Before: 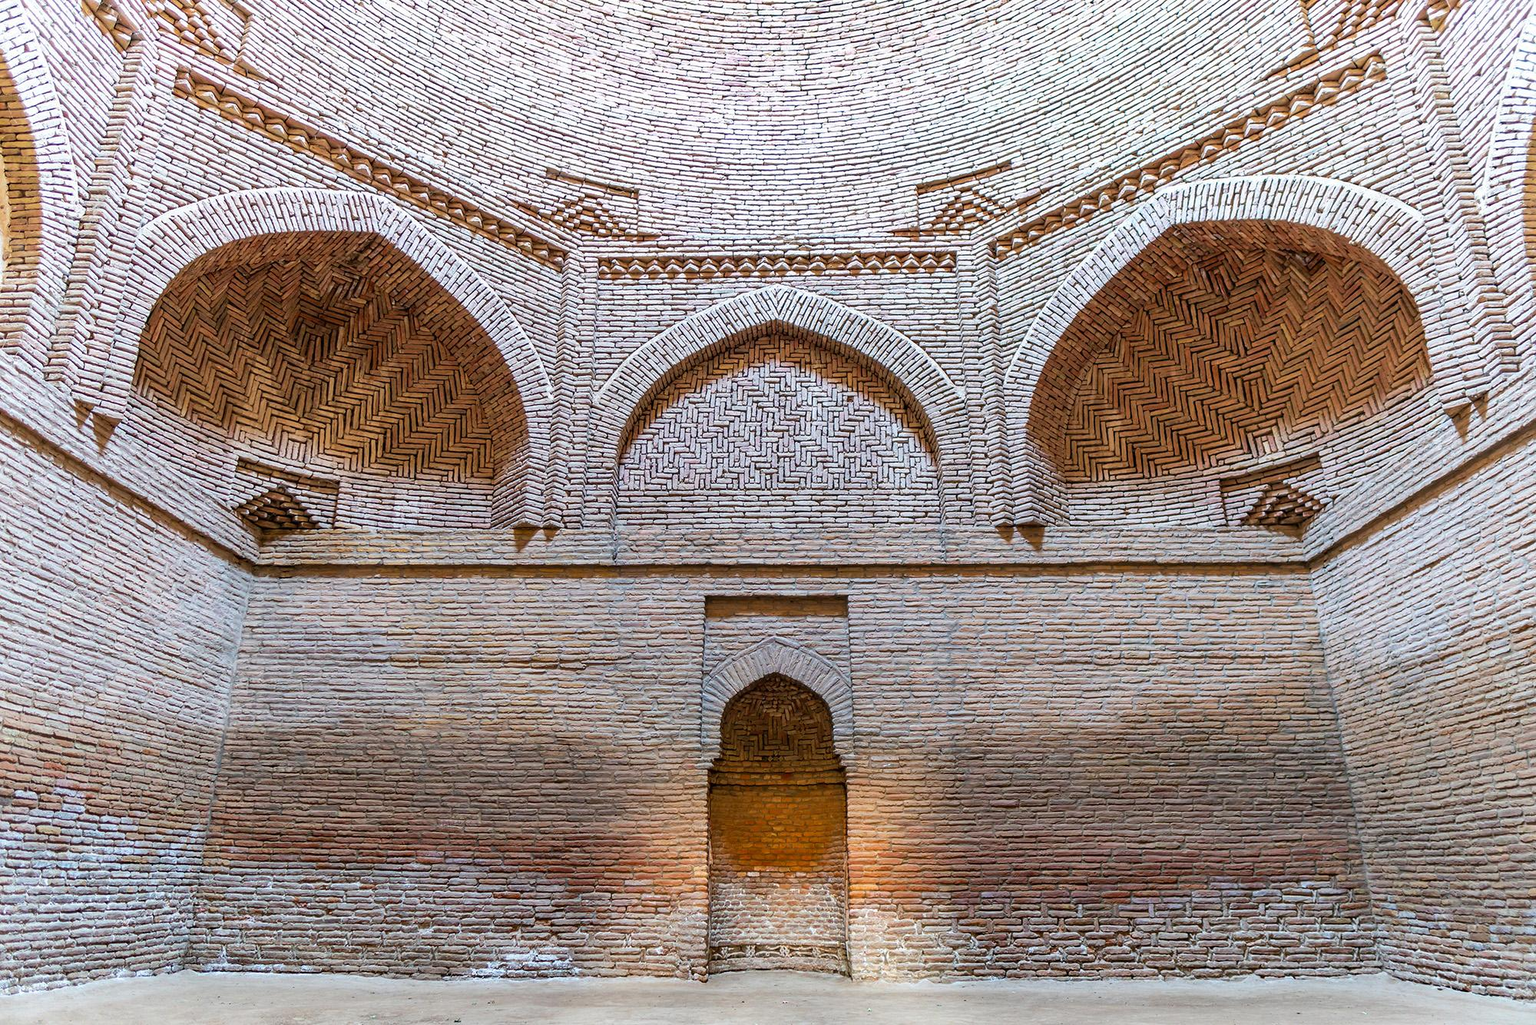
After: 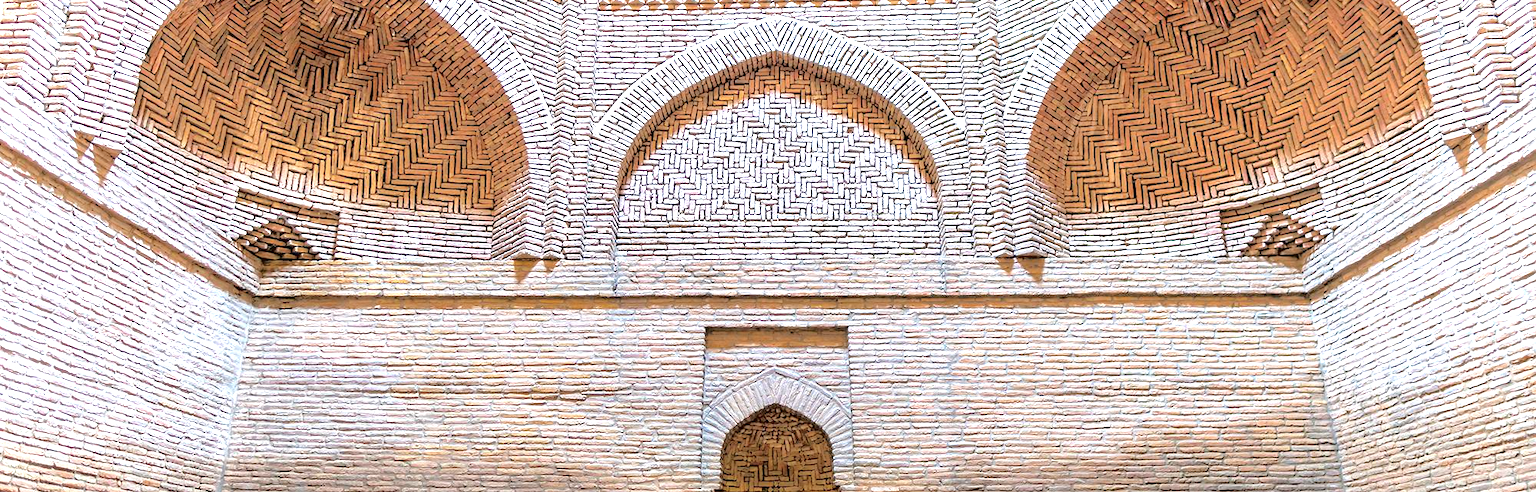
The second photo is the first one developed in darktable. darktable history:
tone curve: curves: ch0 [(0, 0) (0.003, 0.019) (0.011, 0.019) (0.025, 0.023) (0.044, 0.032) (0.069, 0.046) (0.1, 0.073) (0.136, 0.129) (0.177, 0.207) (0.224, 0.295) (0.277, 0.394) (0.335, 0.48) (0.399, 0.524) (0.468, 0.575) (0.543, 0.628) (0.623, 0.684) (0.709, 0.739) (0.801, 0.808) (0.898, 0.9) (1, 1)], color space Lab, independent channels, preserve colors none
exposure: black level correction 0, exposure 1.104 EV, compensate highlight preservation false
crop and rotate: top 26.274%, bottom 25.672%
